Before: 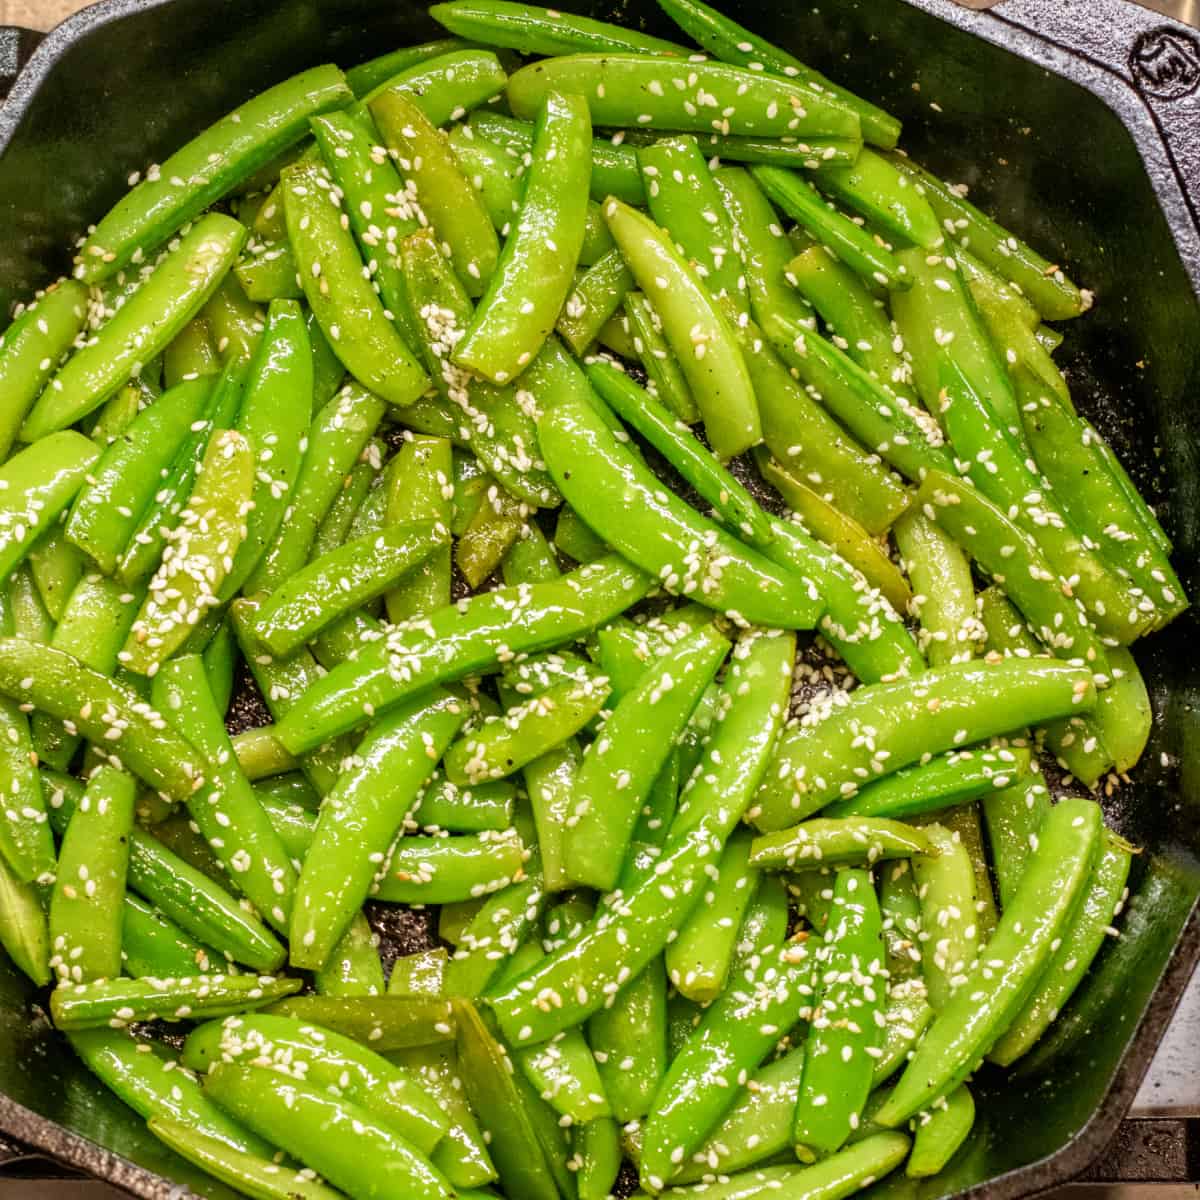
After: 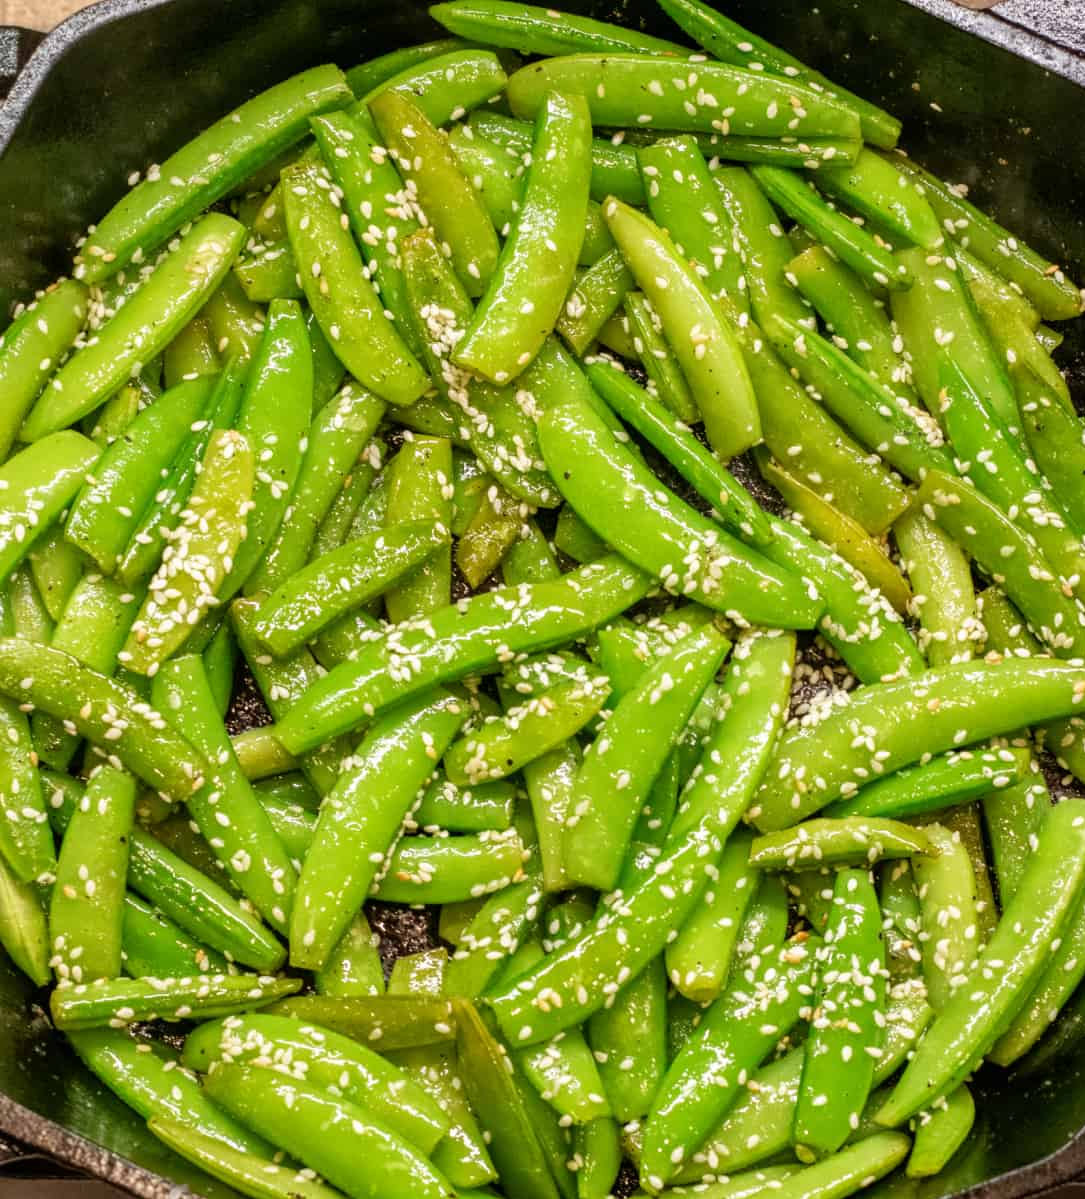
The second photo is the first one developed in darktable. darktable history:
crop: right 9.521%, bottom 0.046%
